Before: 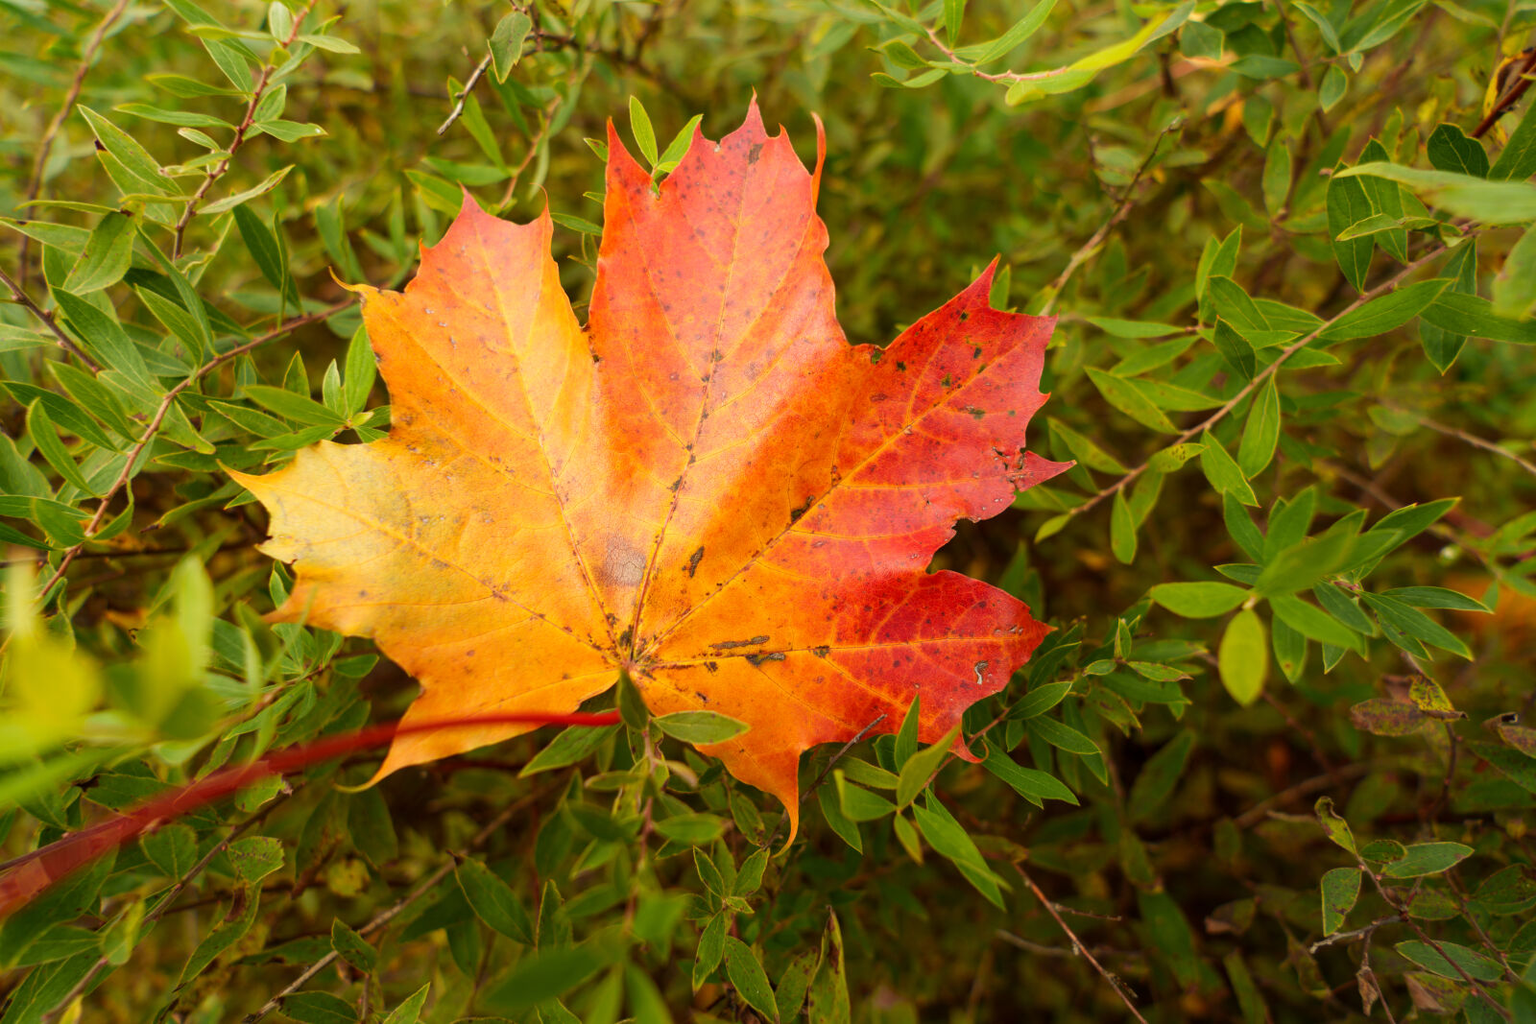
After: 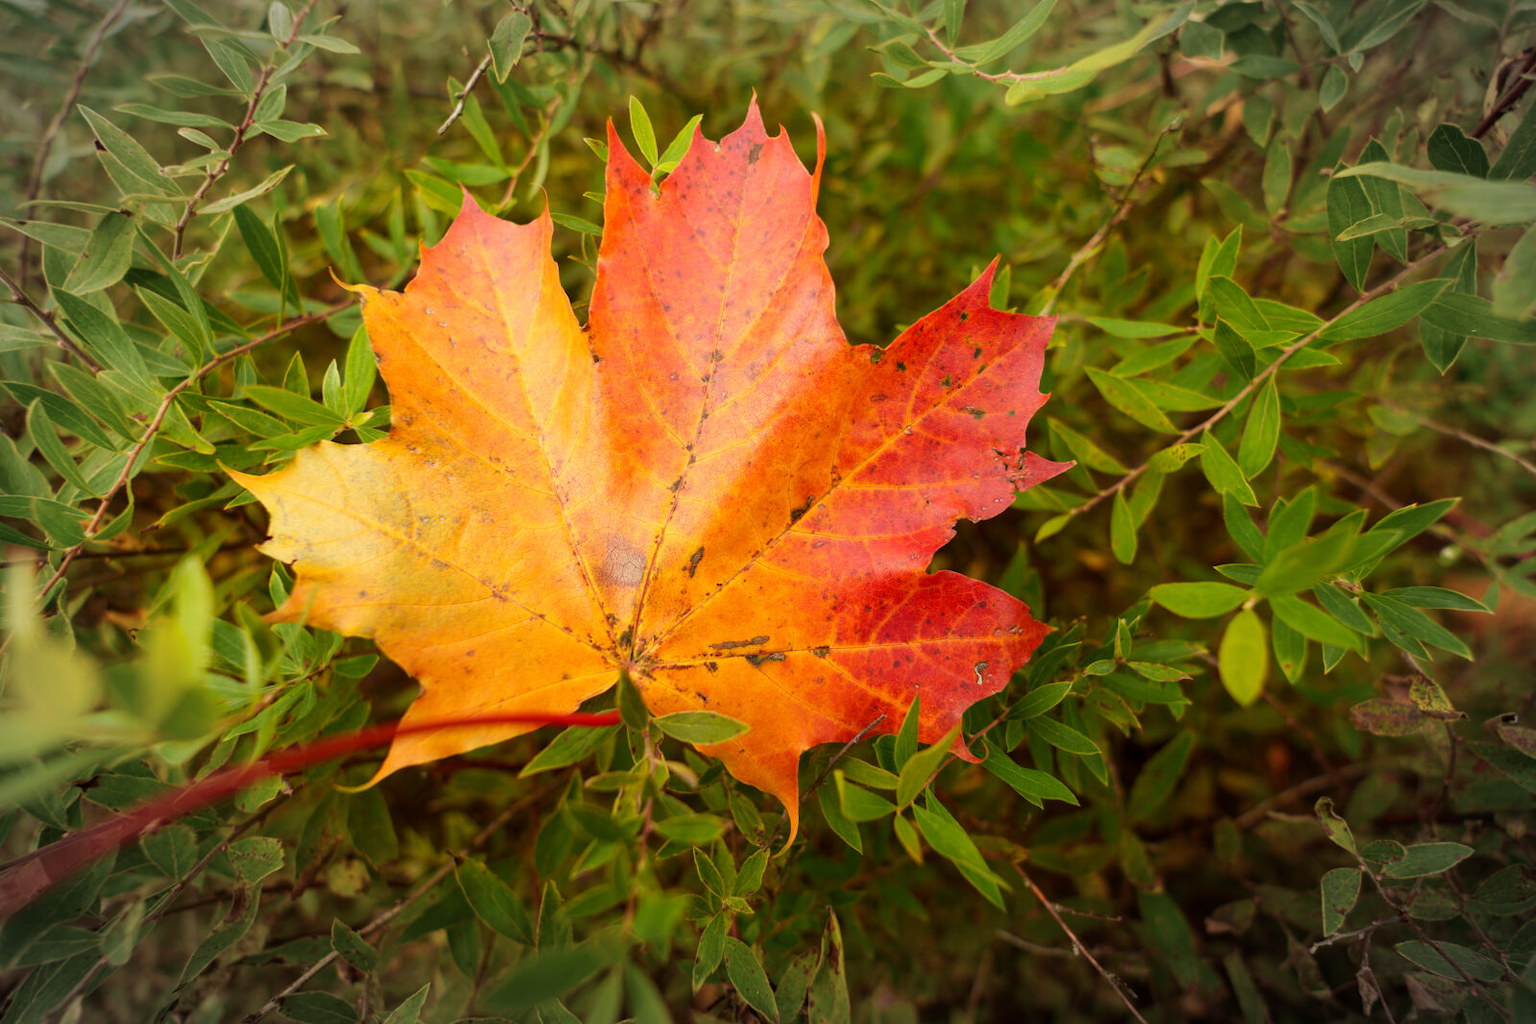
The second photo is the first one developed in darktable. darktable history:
white balance: emerald 1
vignetting: automatic ratio true
